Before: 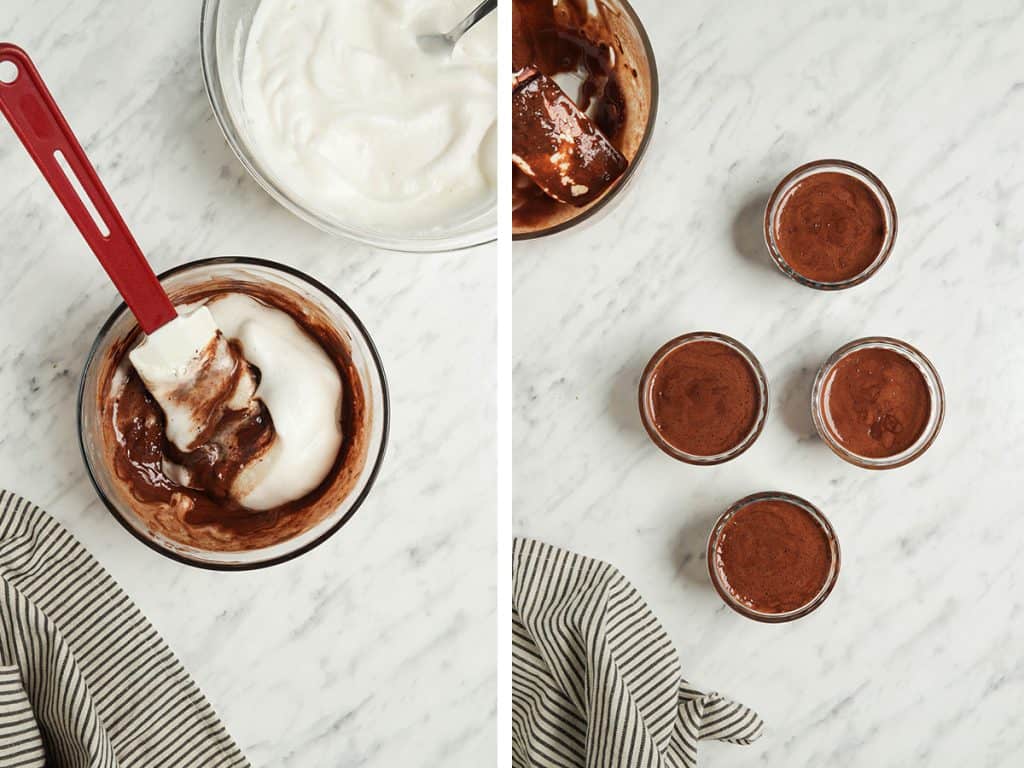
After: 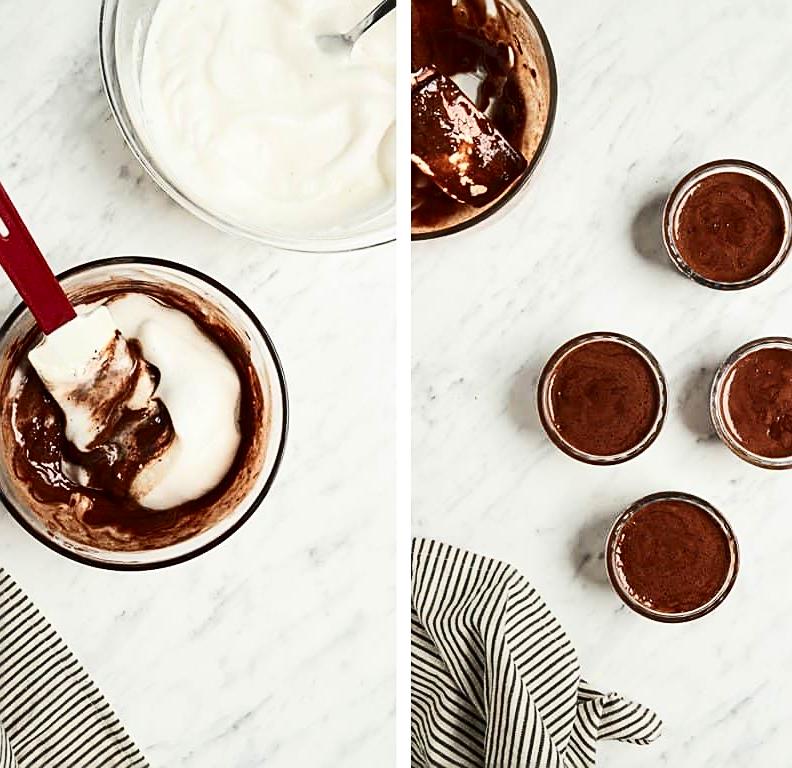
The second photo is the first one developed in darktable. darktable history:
contrast brightness saturation: contrast 0.3
crop: left 9.868%, right 12.702%
sharpen: on, module defaults
